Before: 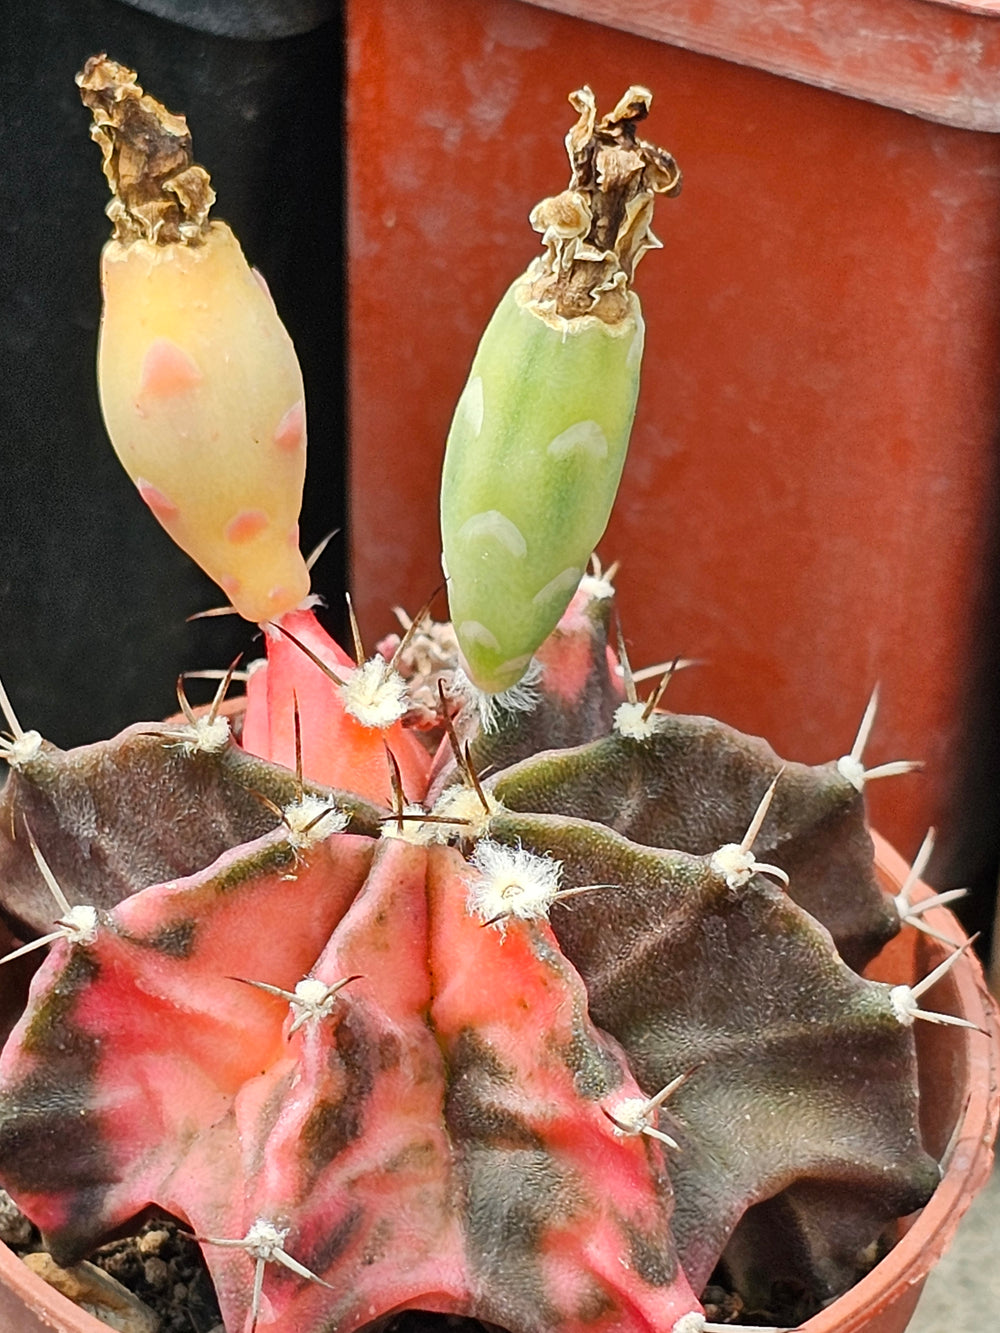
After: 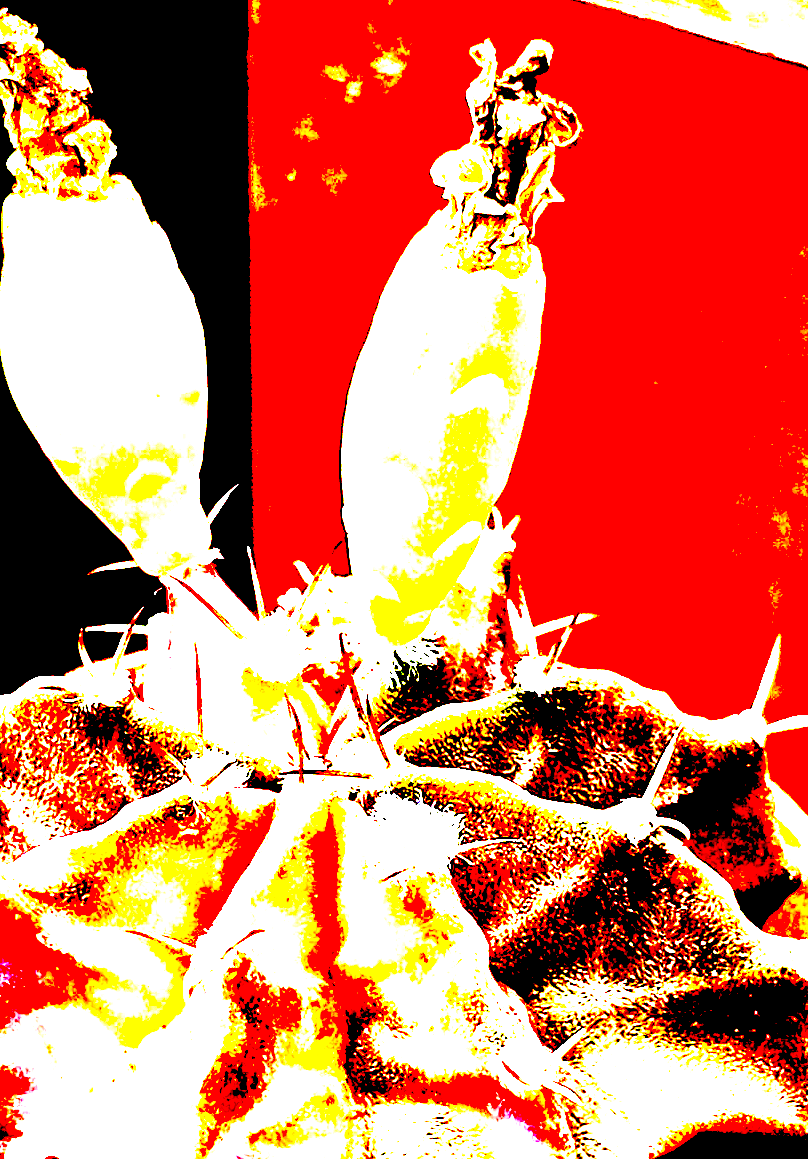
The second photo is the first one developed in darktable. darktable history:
exposure: black level correction 0.1, exposure 3 EV, compensate highlight preservation false
crop: left 9.929%, top 3.475%, right 9.188%, bottom 9.529%
